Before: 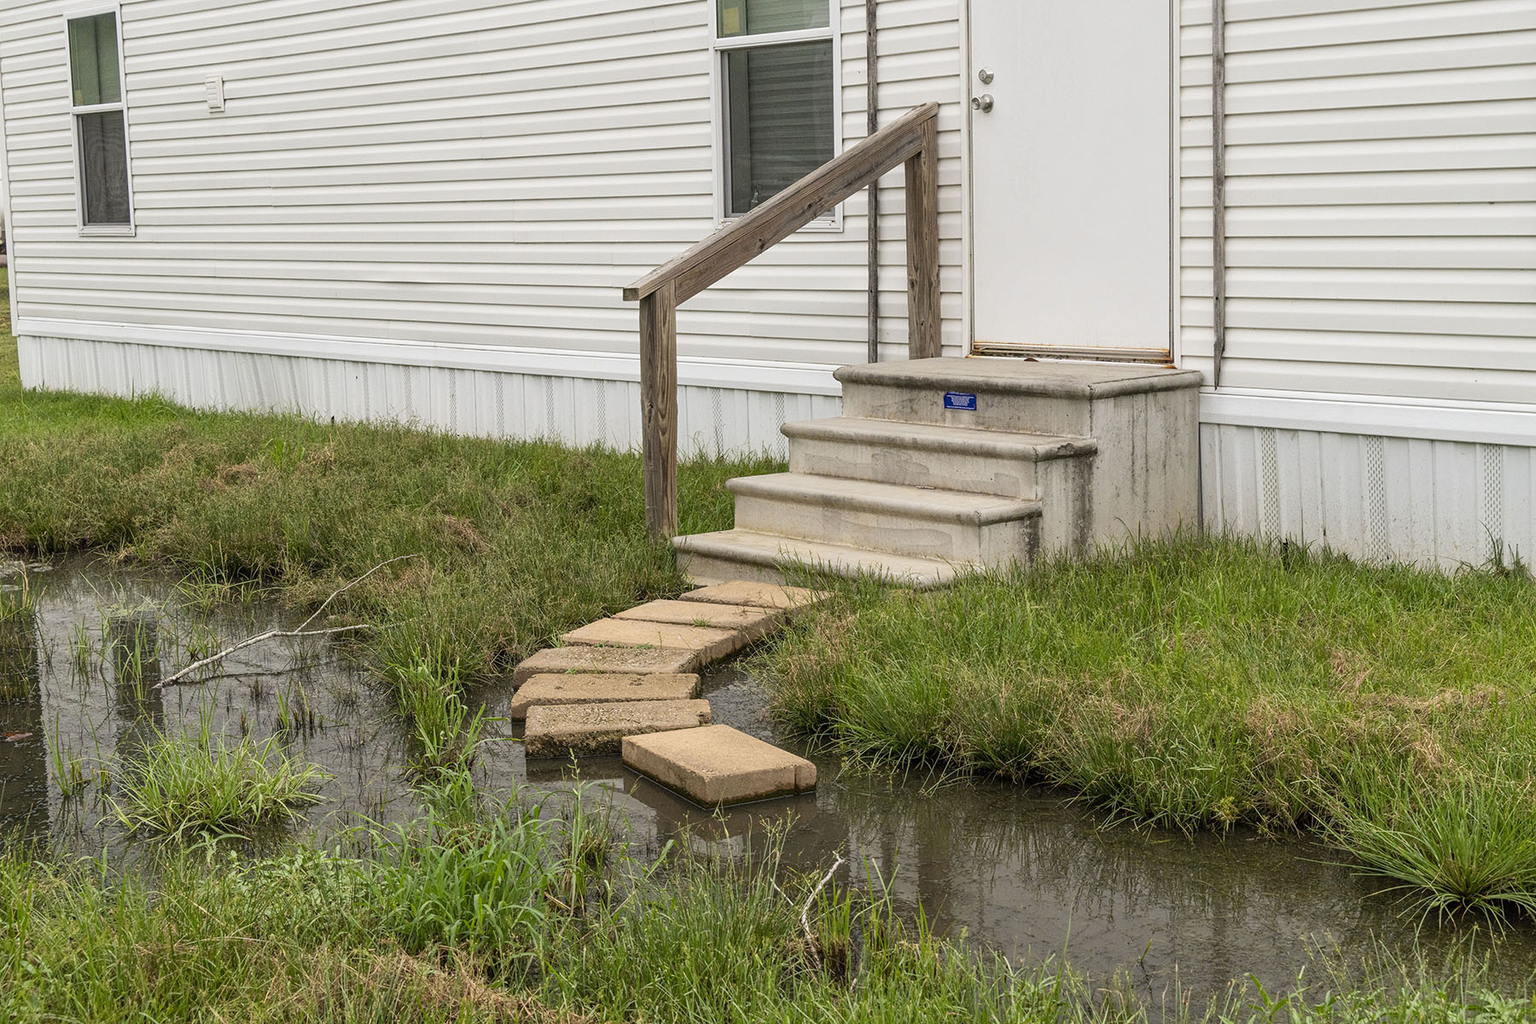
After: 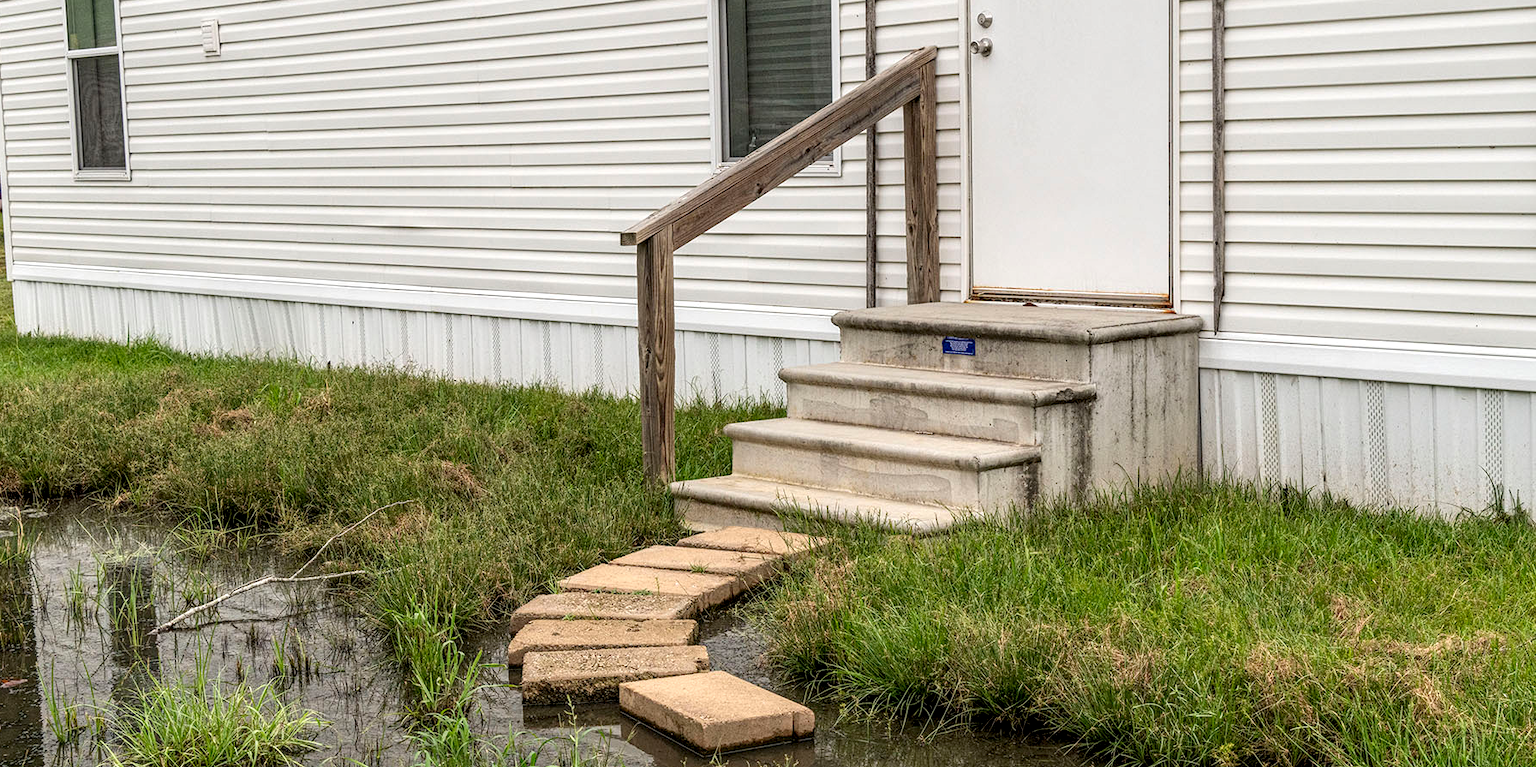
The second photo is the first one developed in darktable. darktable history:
exposure: exposure 0.083 EV, compensate highlight preservation false
crop: left 0.387%, top 5.506%, bottom 19.783%
local contrast: detail 144%
